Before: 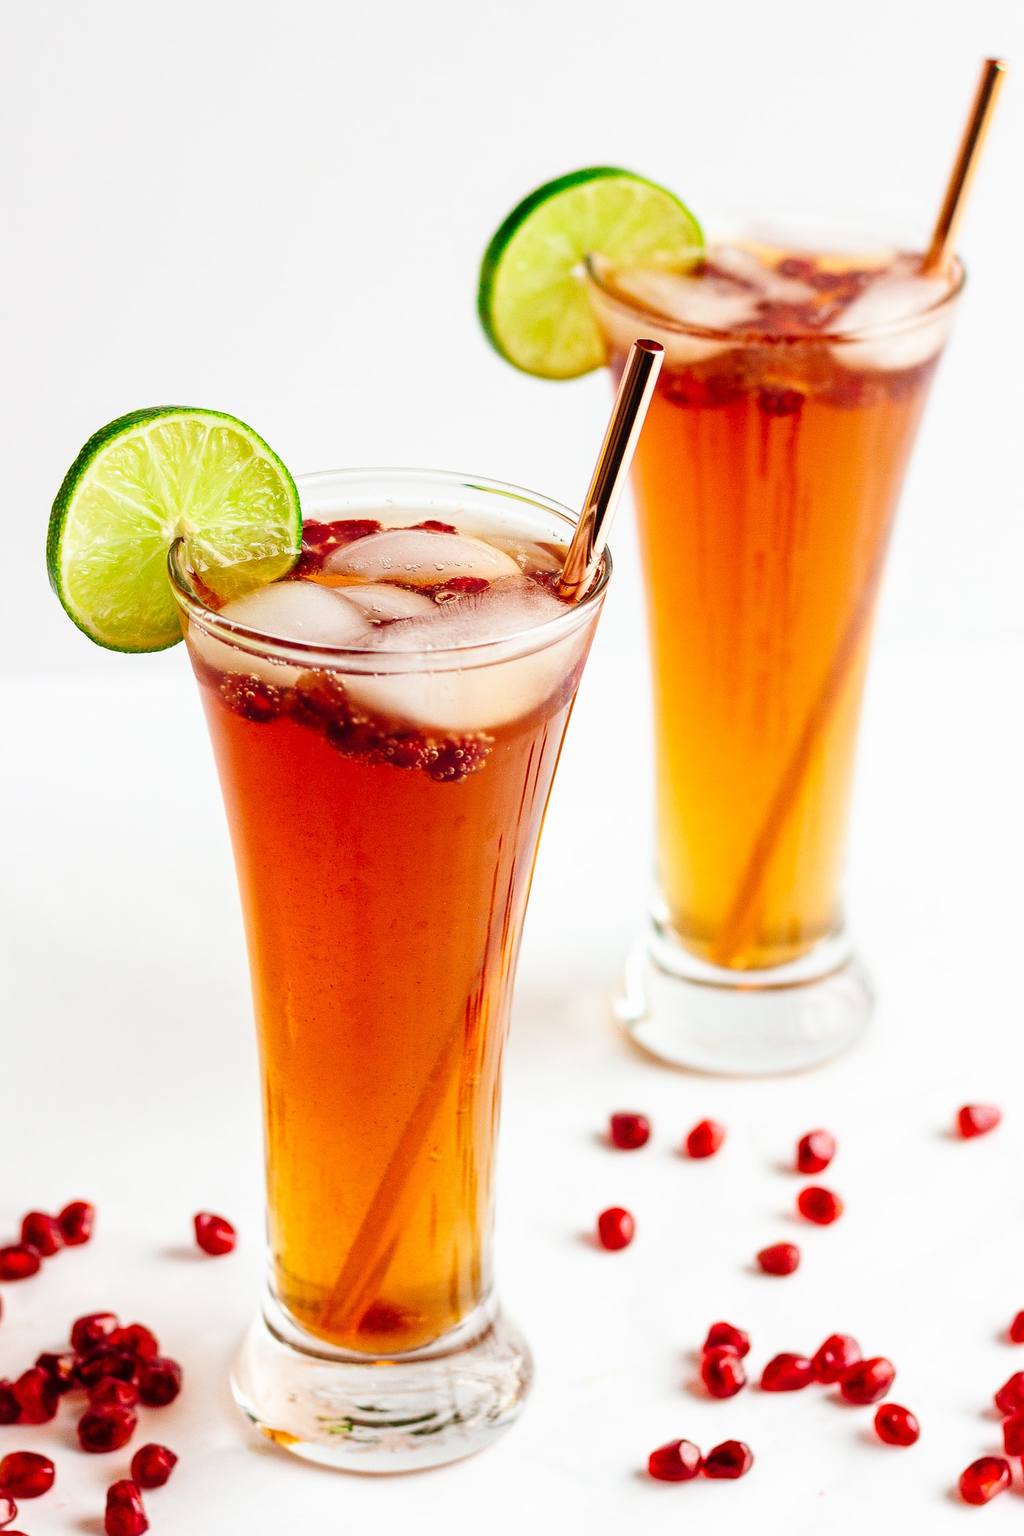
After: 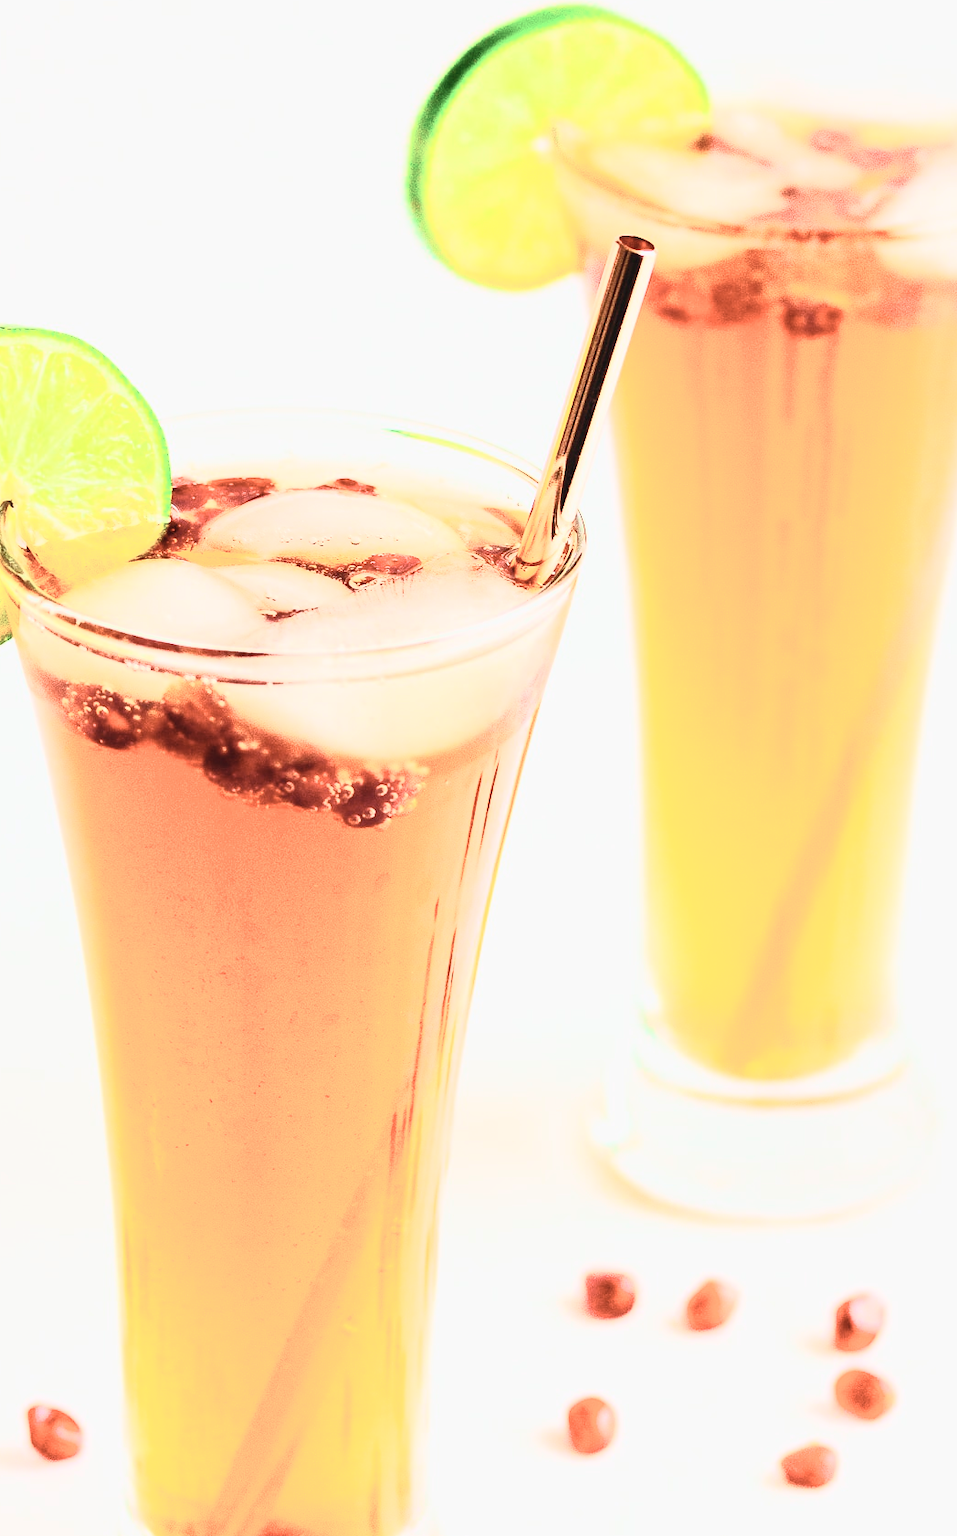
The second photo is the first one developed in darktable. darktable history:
contrast brightness saturation: contrast 0.57, brightness 0.57, saturation -0.34
exposure: black level correction 0, exposure 0.5 EV, compensate highlight preservation false
tone curve: curves: ch0 [(0, 0) (0.091, 0.077) (0.389, 0.458) (0.745, 0.82) (0.856, 0.899) (0.92, 0.938) (1, 0.973)]; ch1 [(0, 0) (0.437, 0.404) (0.5, 0.5) (0.529, 0.55) (0.58, 0.6) (0.616, 0.649) (1, 1)]; ch2 [(0, 0) (0.442, 0.415) (0.5, 0.5) (0.535, 0.557) (0.585, 0.62) (1, 1)], color space Lab, independent channels, preserve colors none
crop and rotate: left 17.046%, top 10.659%, right 12.989%, bottom 14.553%
